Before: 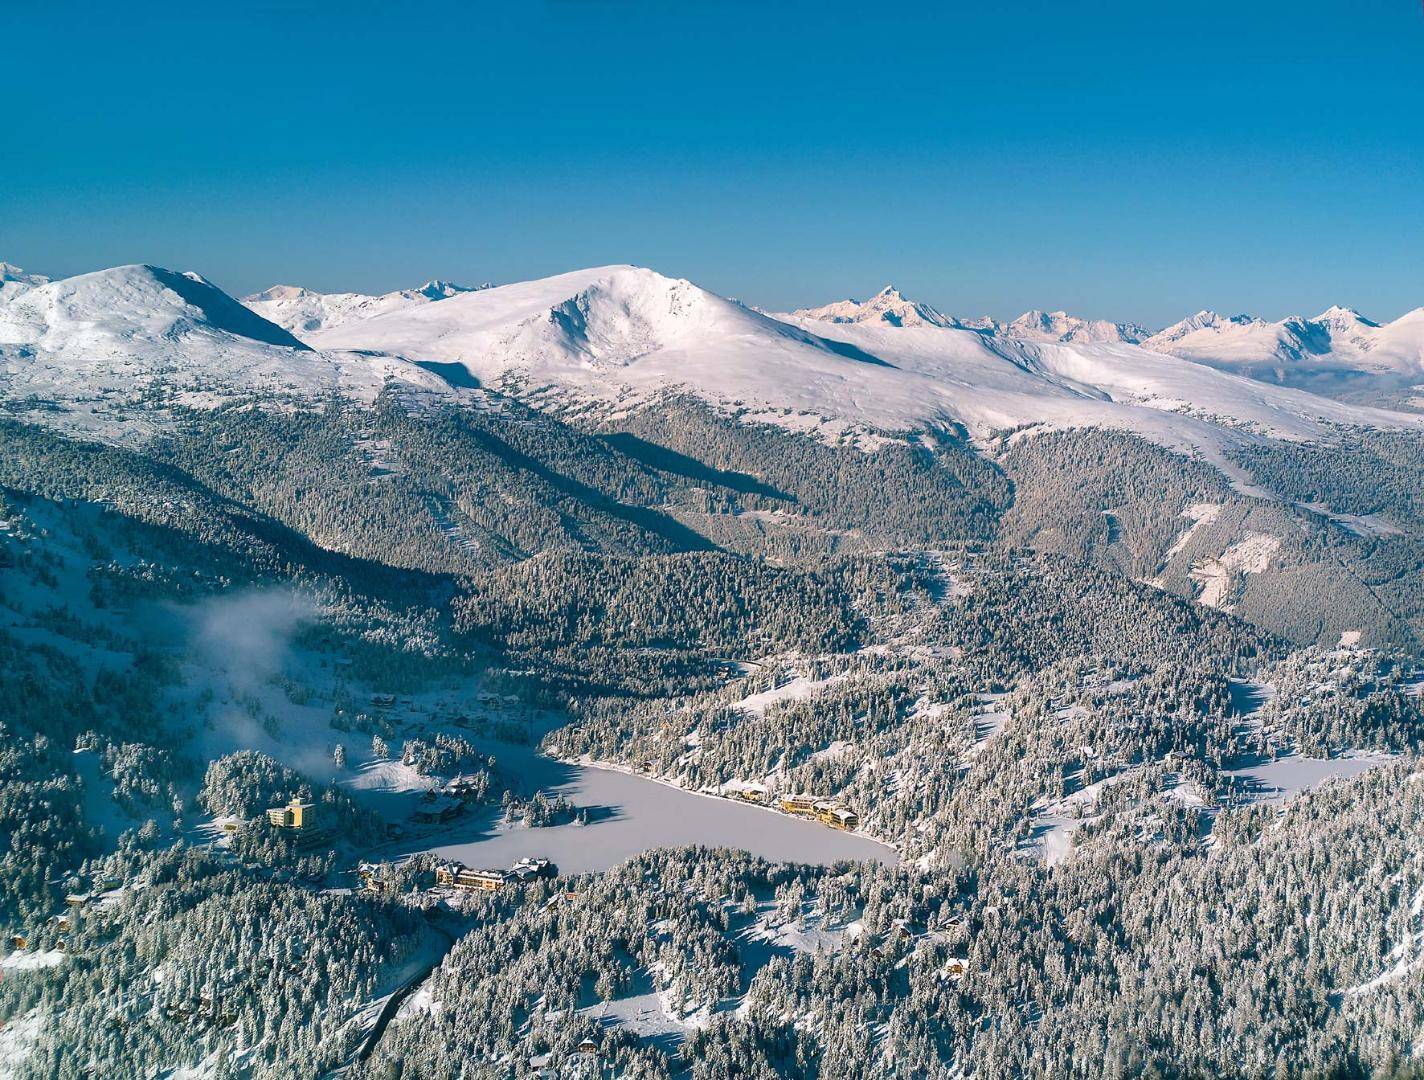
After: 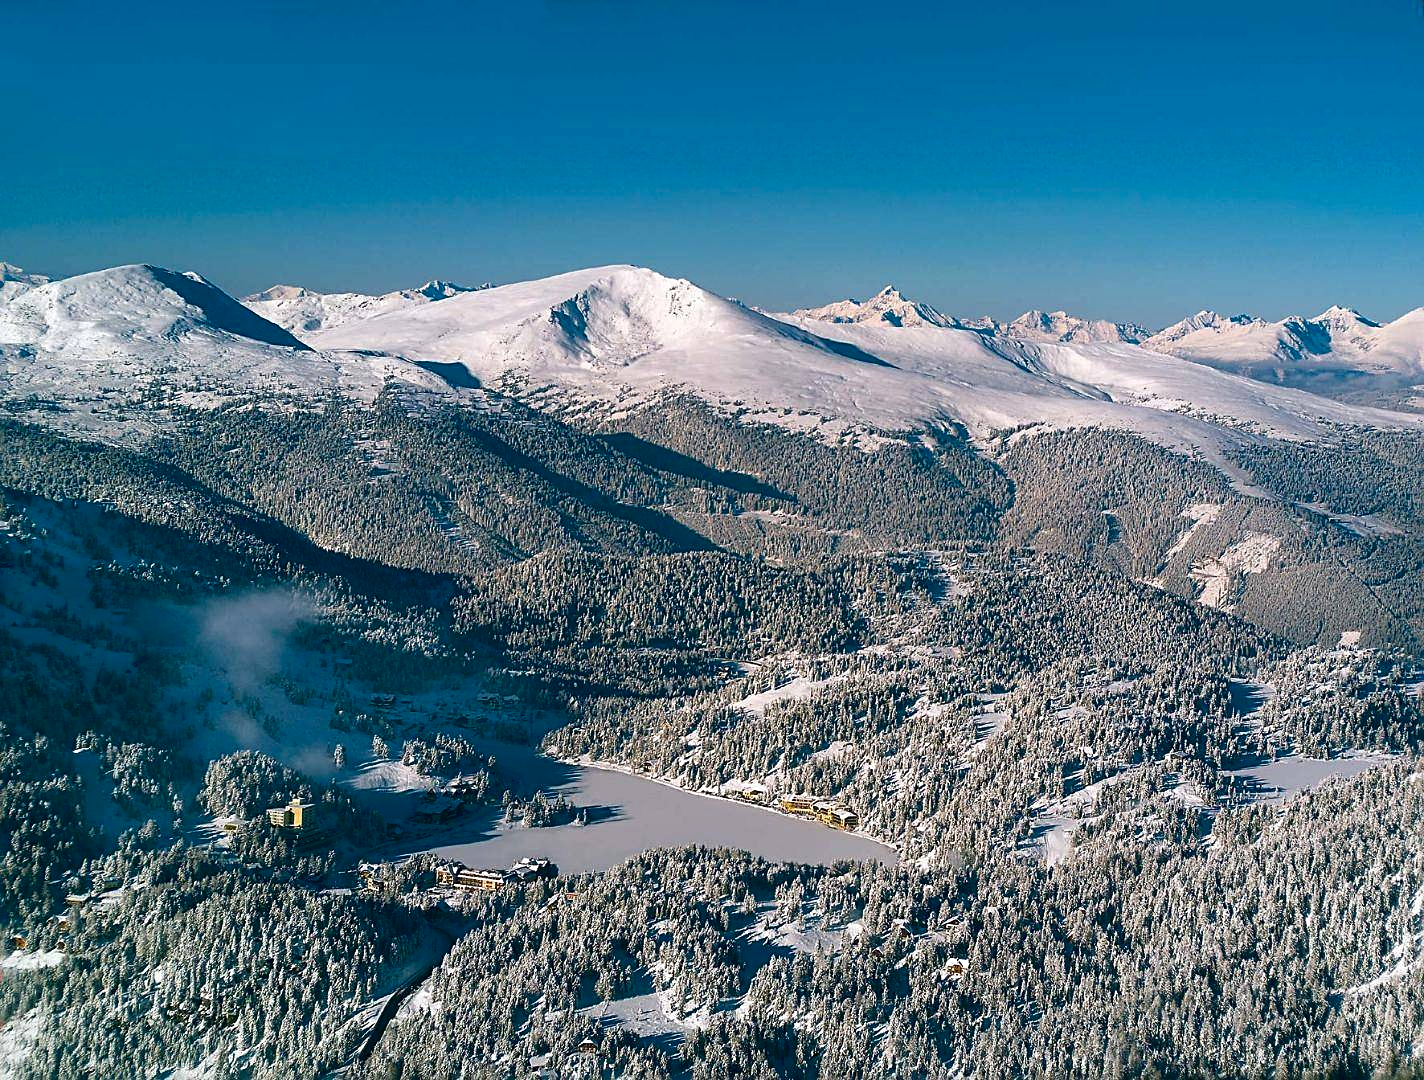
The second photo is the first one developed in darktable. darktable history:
sharpen: on, module defaults
contrast brightness saturation: contrast 0.065, brightness -0.134, saturation 0.062
